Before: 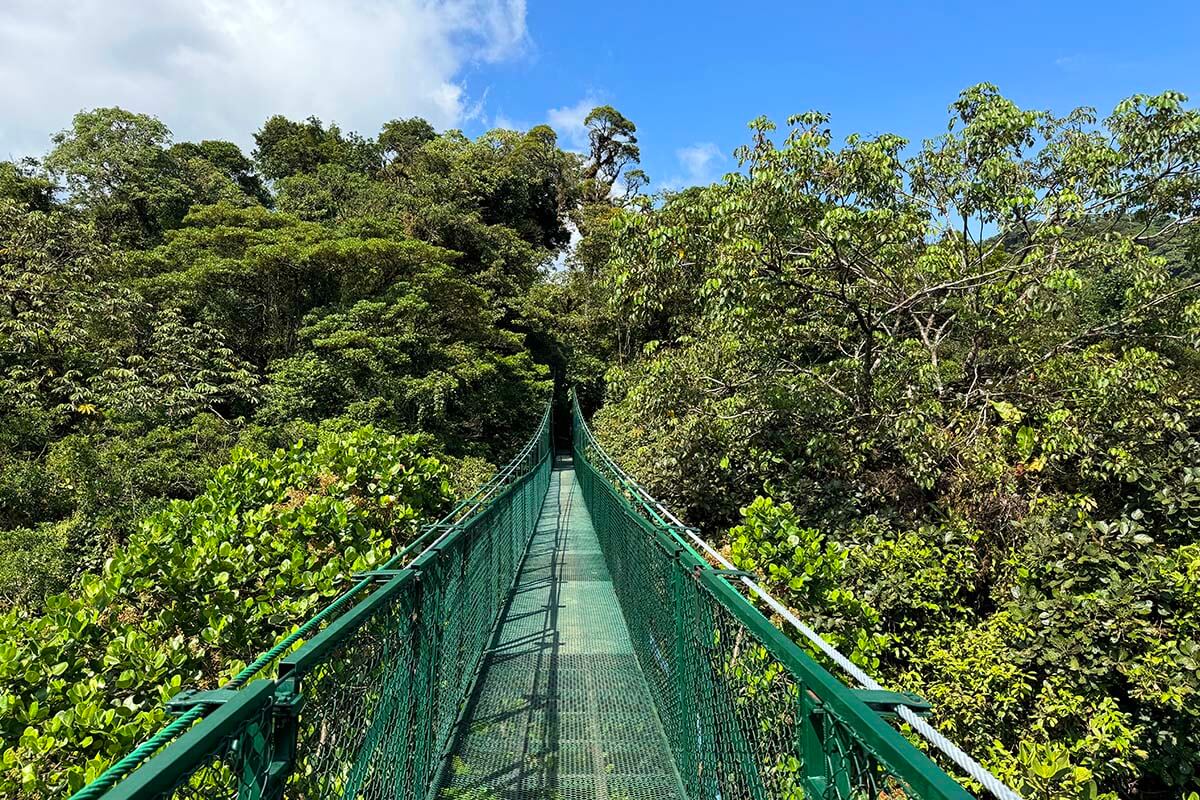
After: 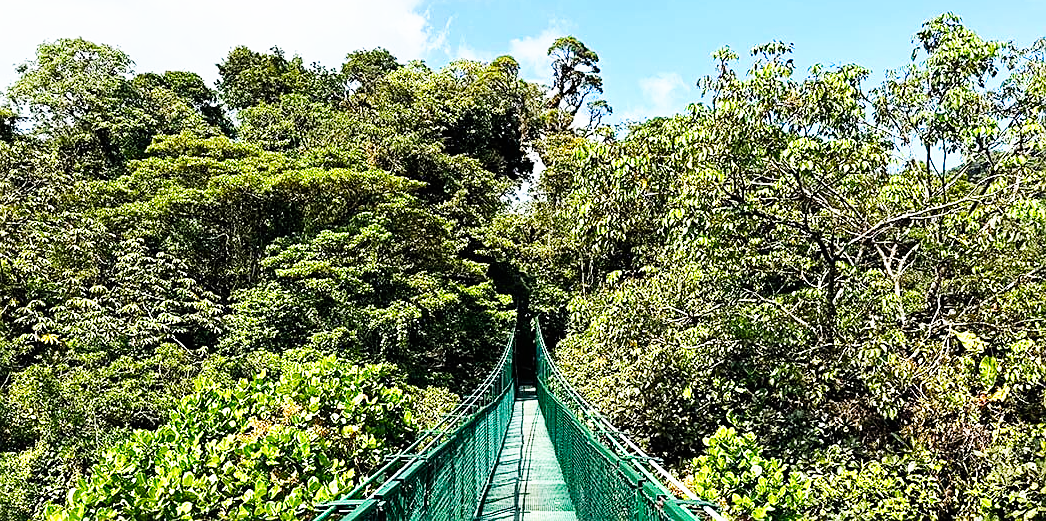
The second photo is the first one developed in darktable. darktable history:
base curve: curves: ch0 [(0, 0) (0.007, 0.004) (0.027, 0.03) (0.046, 0.07) (0.207, 0.54) (0.442, 0.872) (0.673, 0.972) (1, 1)], preserve colors none
sharpen: on, module defaults
crop: left 3.142%, top 8.873%, right 9.635%, bottom 25.94%
